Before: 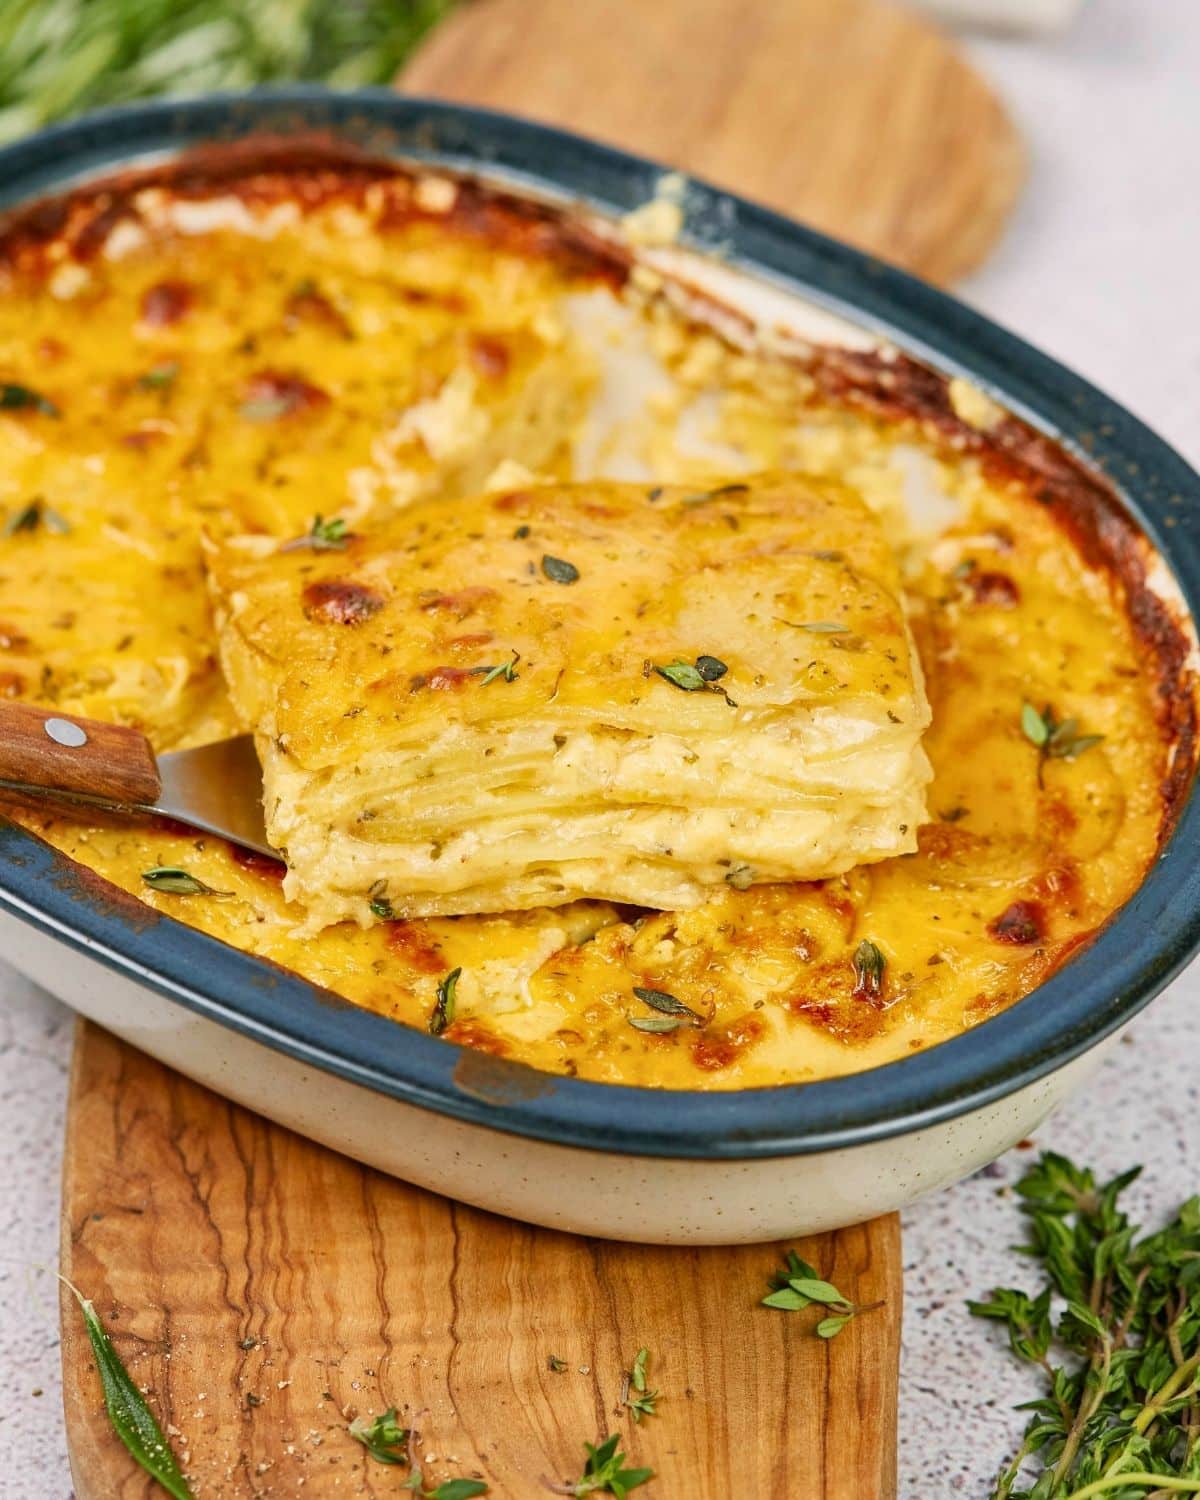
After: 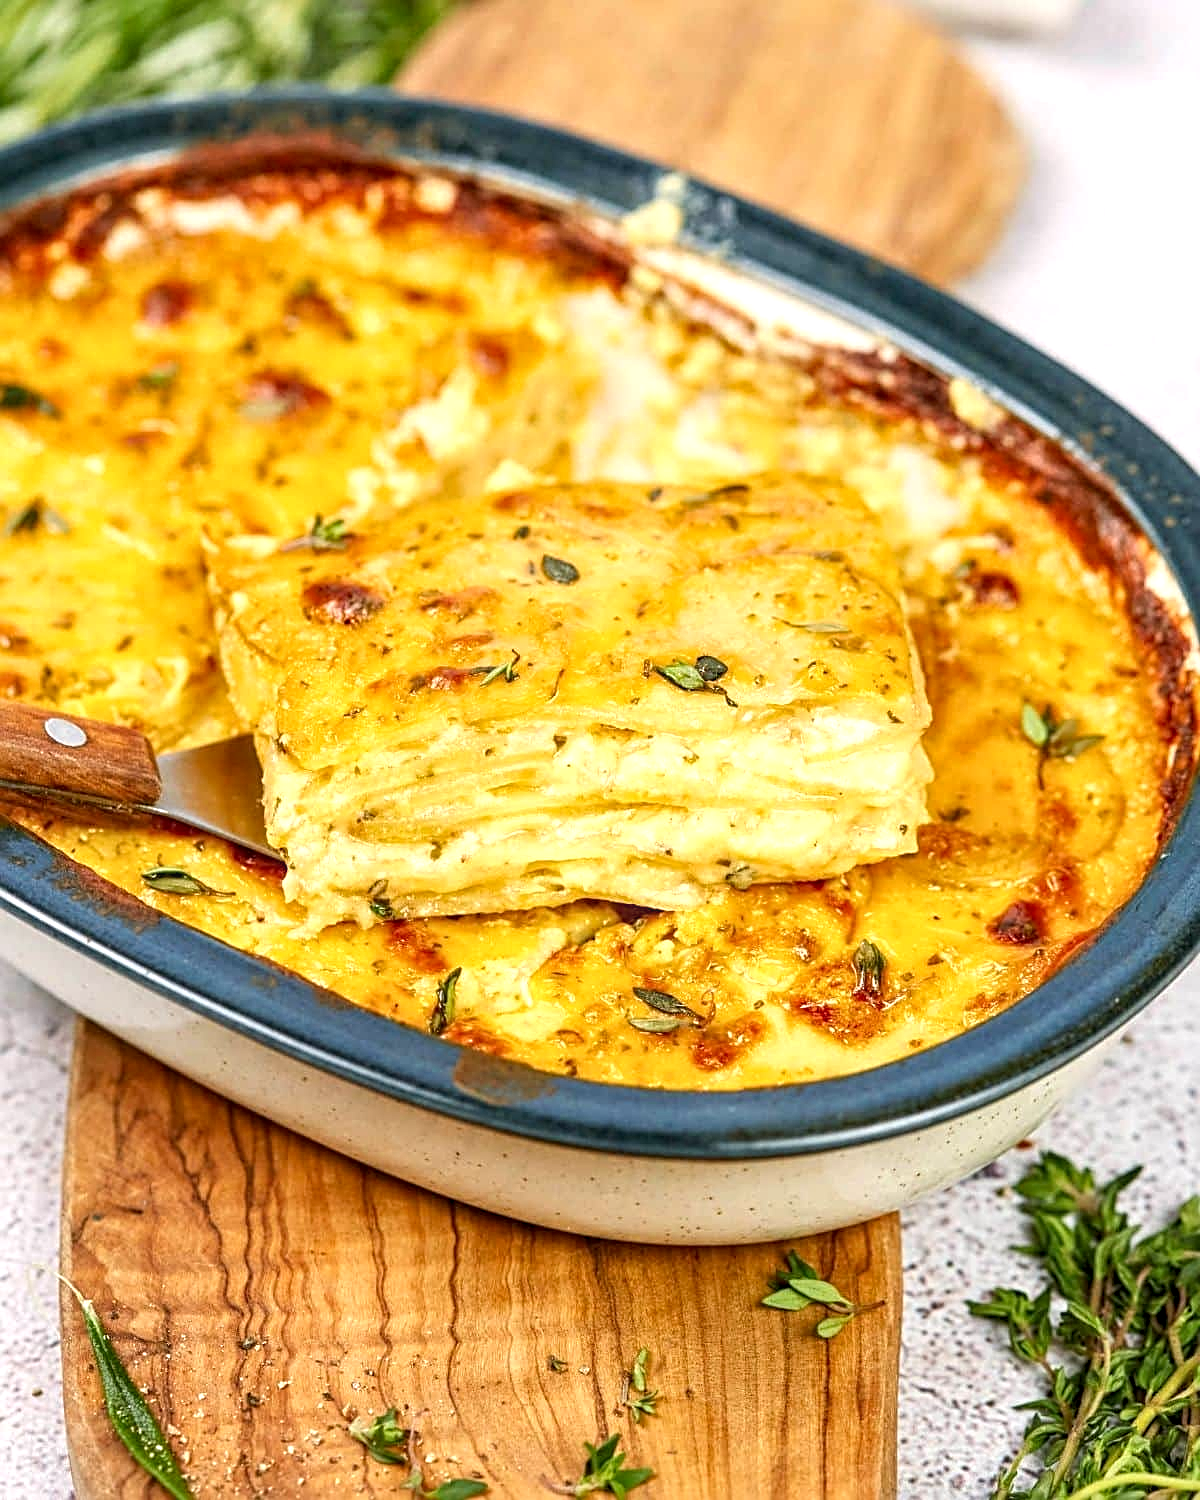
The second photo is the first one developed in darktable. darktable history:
base curve: curves: ch0 [(0, 0) (0.283, 0.295) (1, 1)], preserve colors none
sharpen: radius 2.767
local contrast: on, module defaults
exposure: black level correction 0.001, exposure 0.5 EV, compensate exposure bias true, compensate highlight preservation false
